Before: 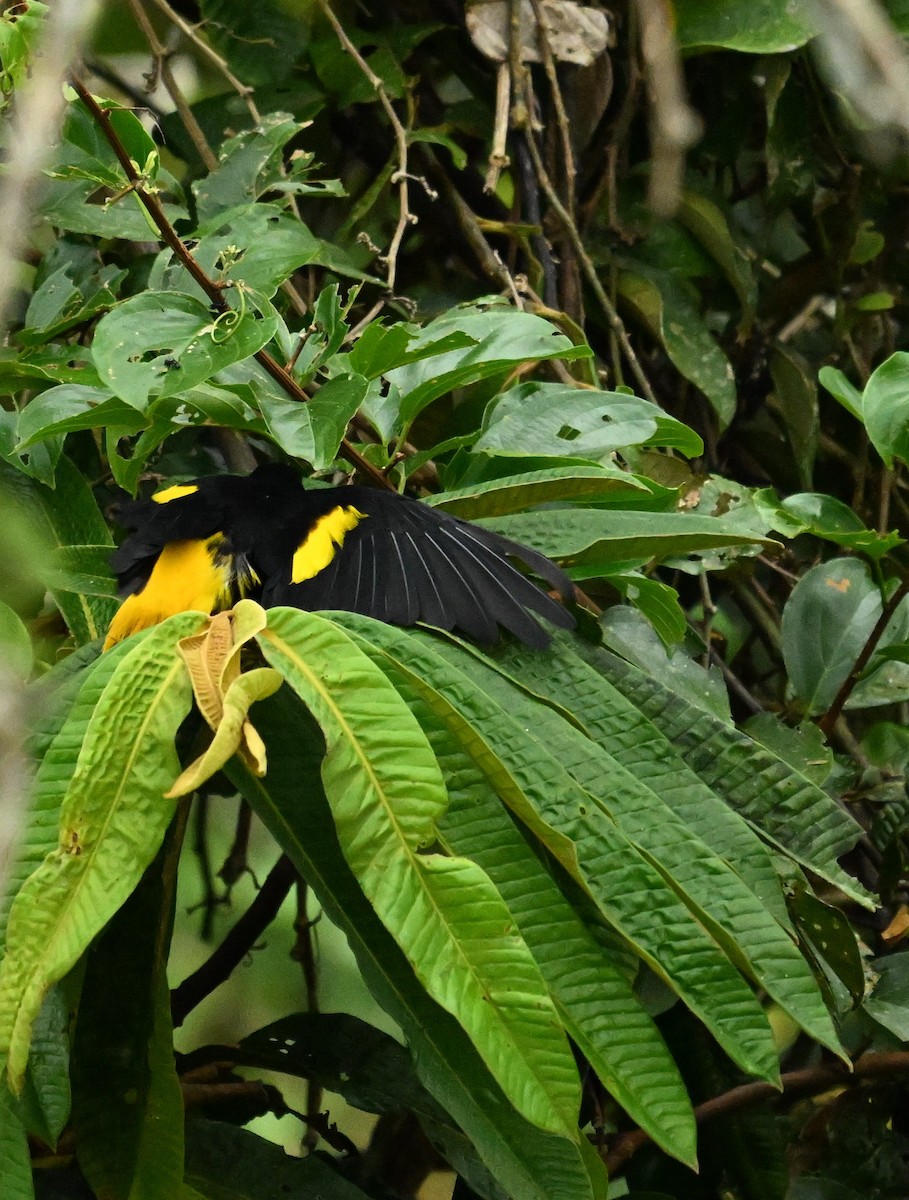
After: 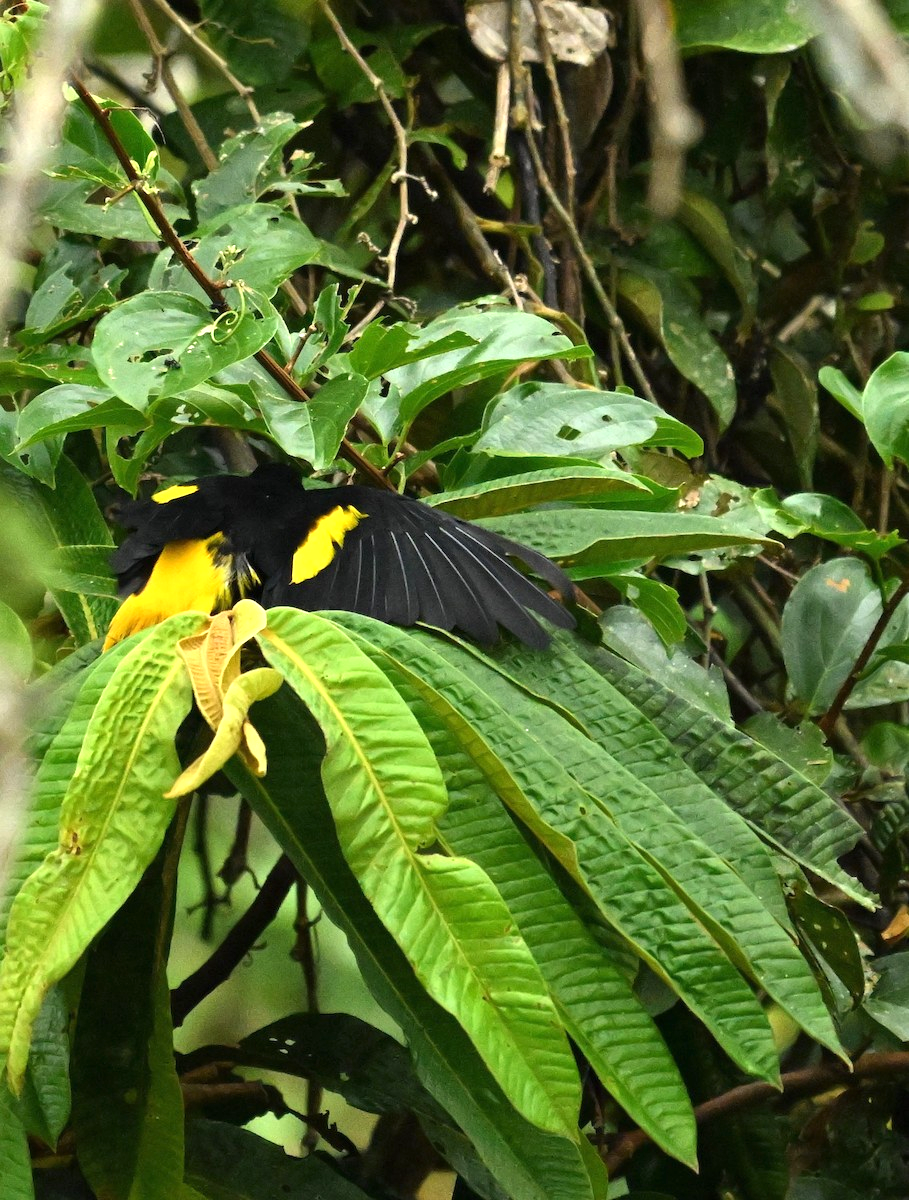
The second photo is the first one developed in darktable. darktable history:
exposure: black level correction 0, exposure 0.684 EV, compensate highlight preservation false
